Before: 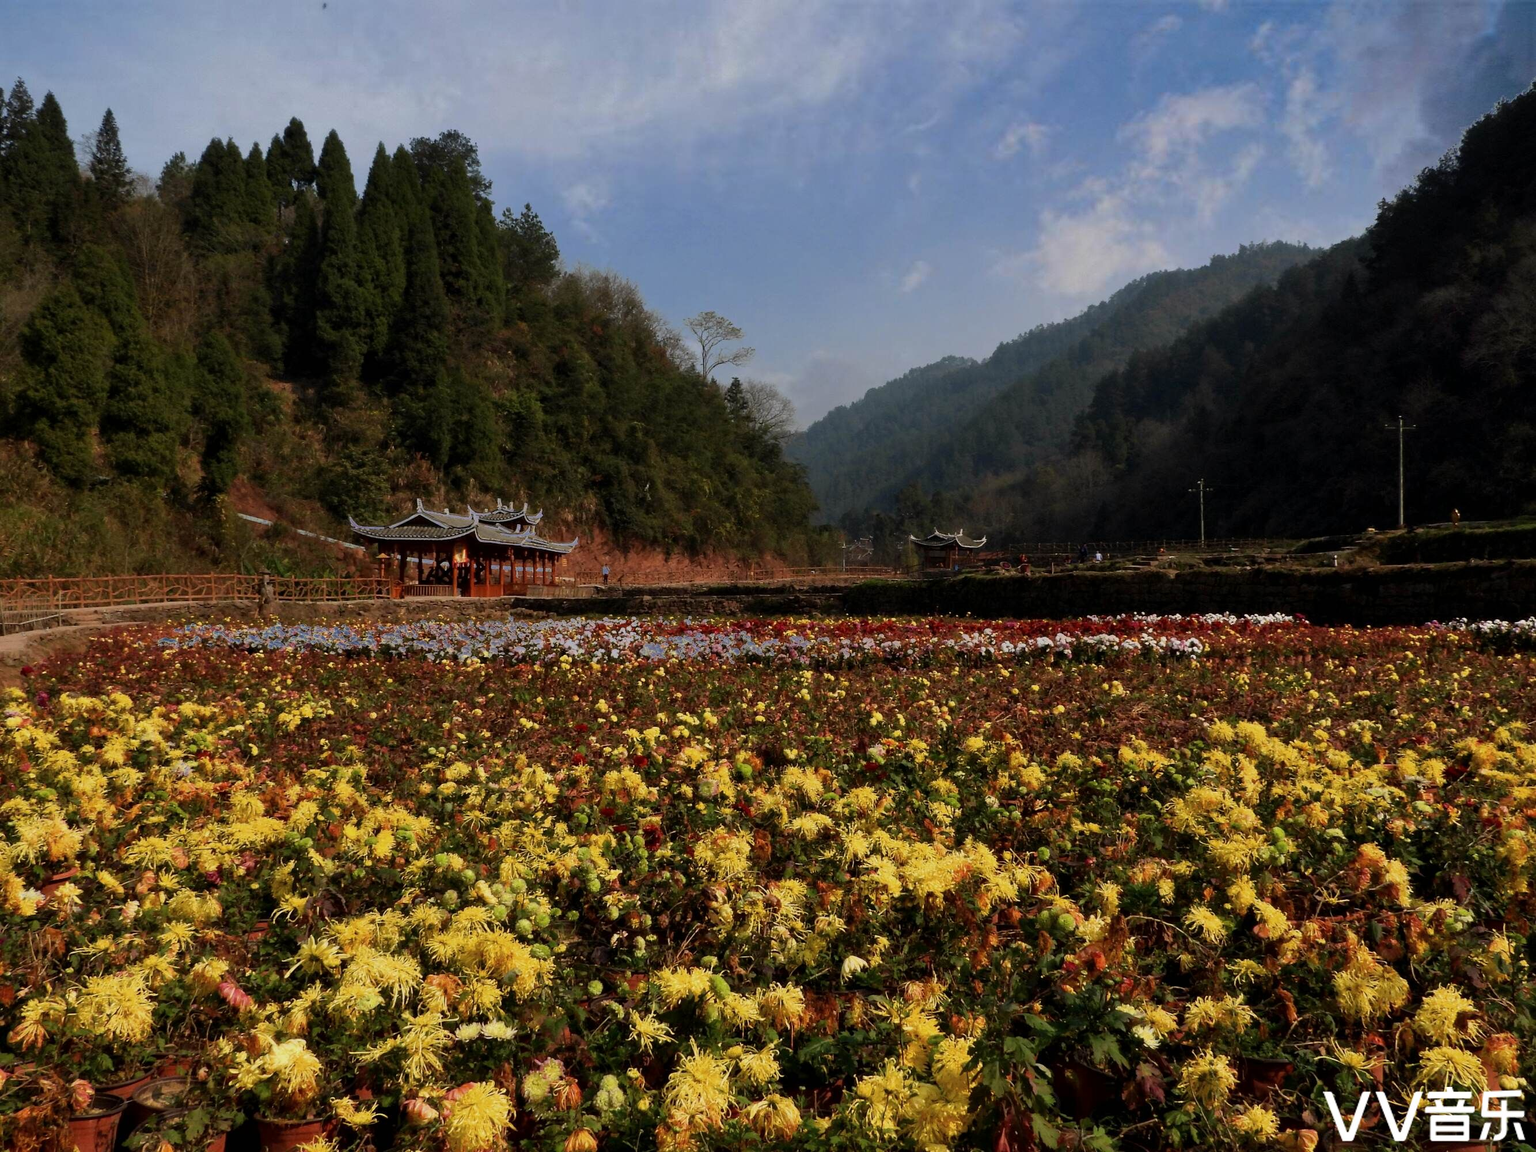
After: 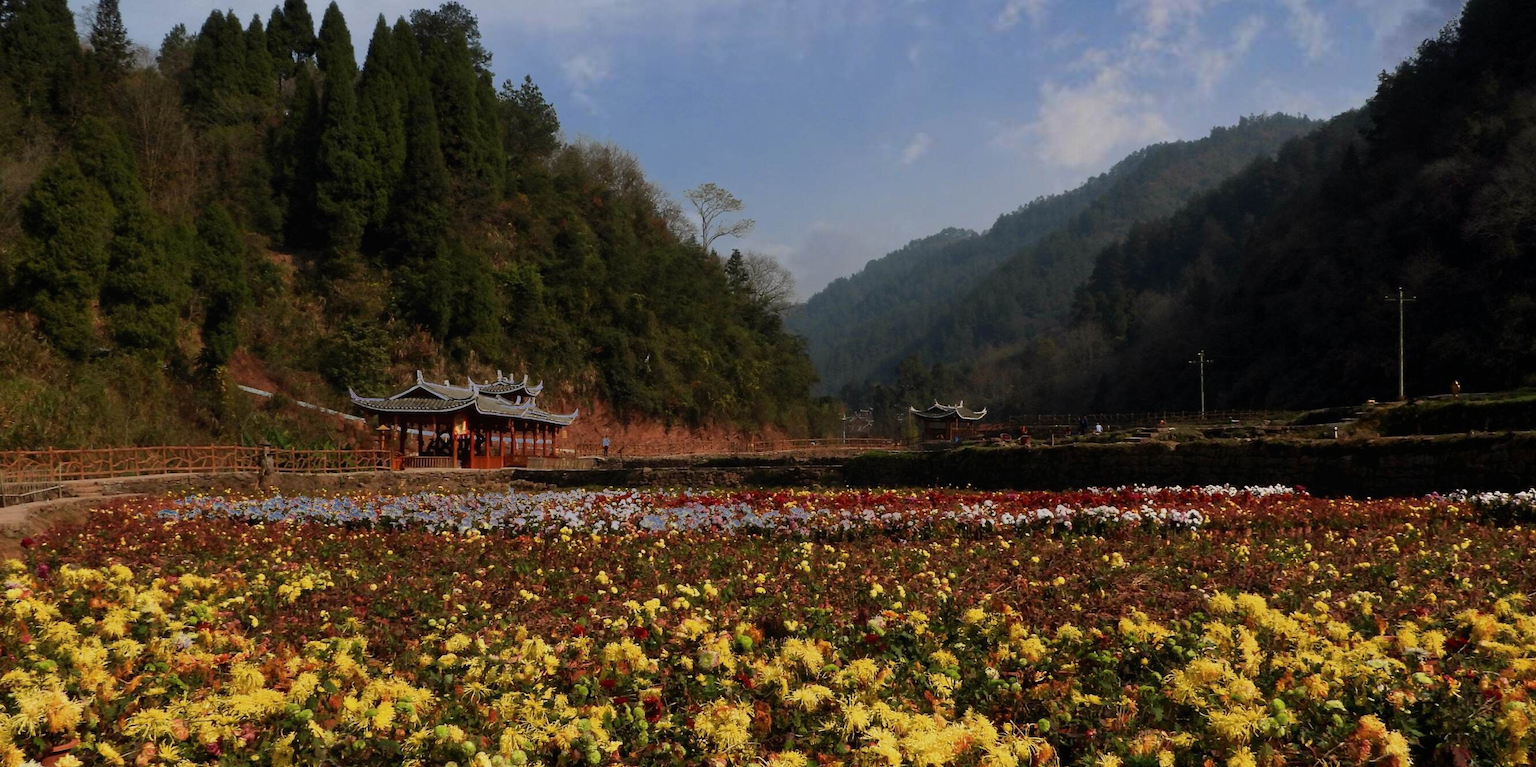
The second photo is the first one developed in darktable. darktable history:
crop: top 11.166%, bottom 22.168%
local contrast: mode bilateral grid, contrast 100, coarseness 100, detail 91%, midtone range 0.2
